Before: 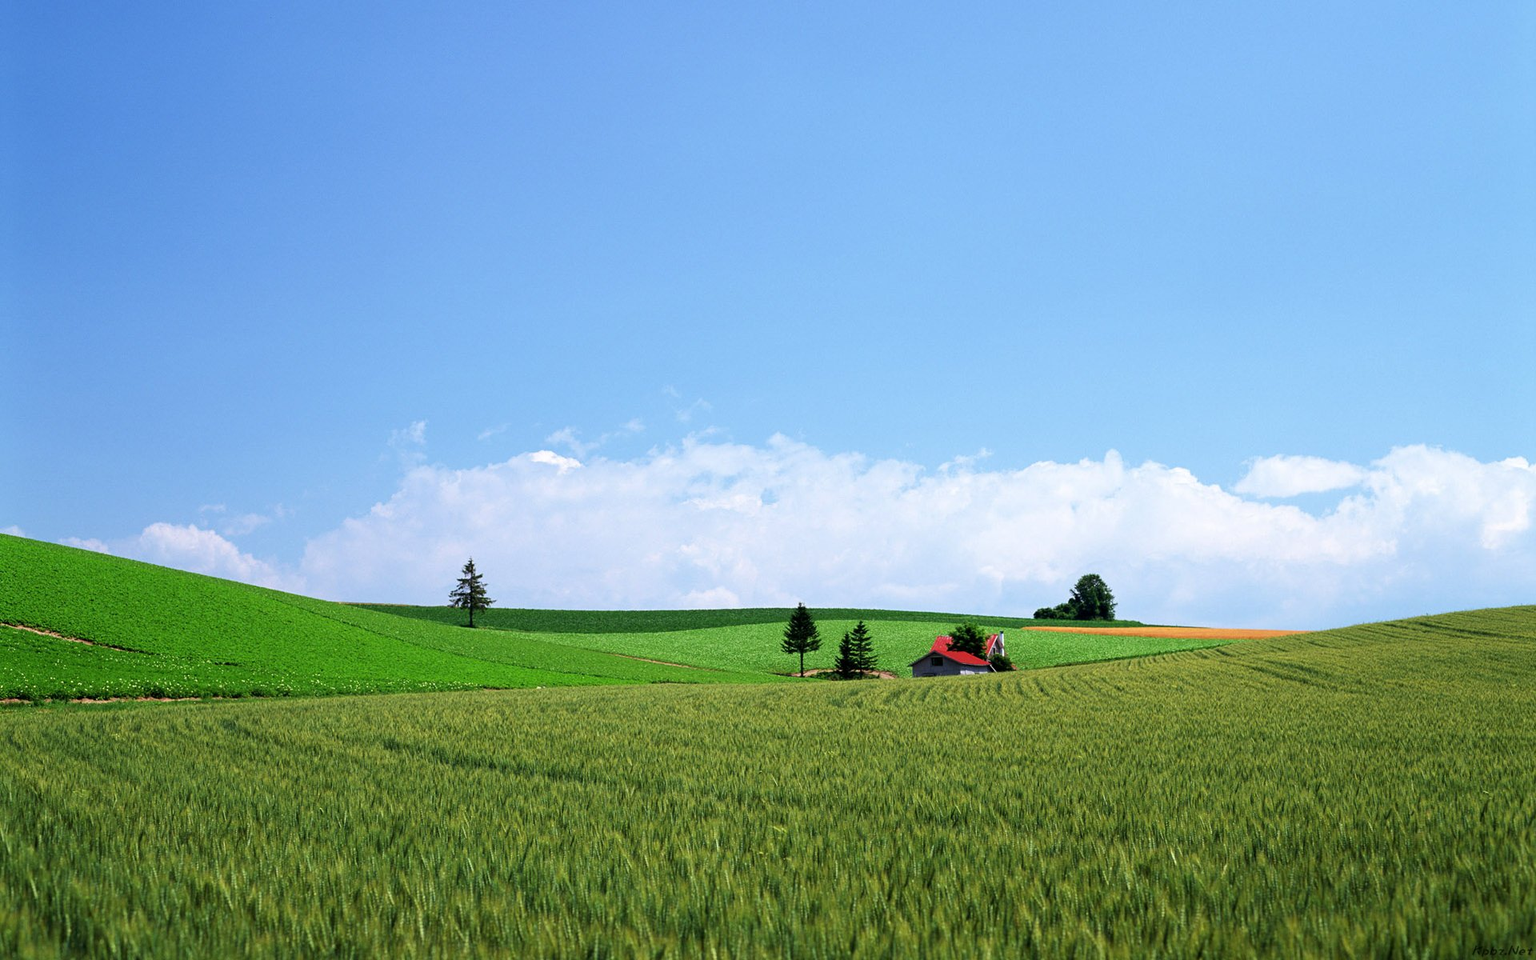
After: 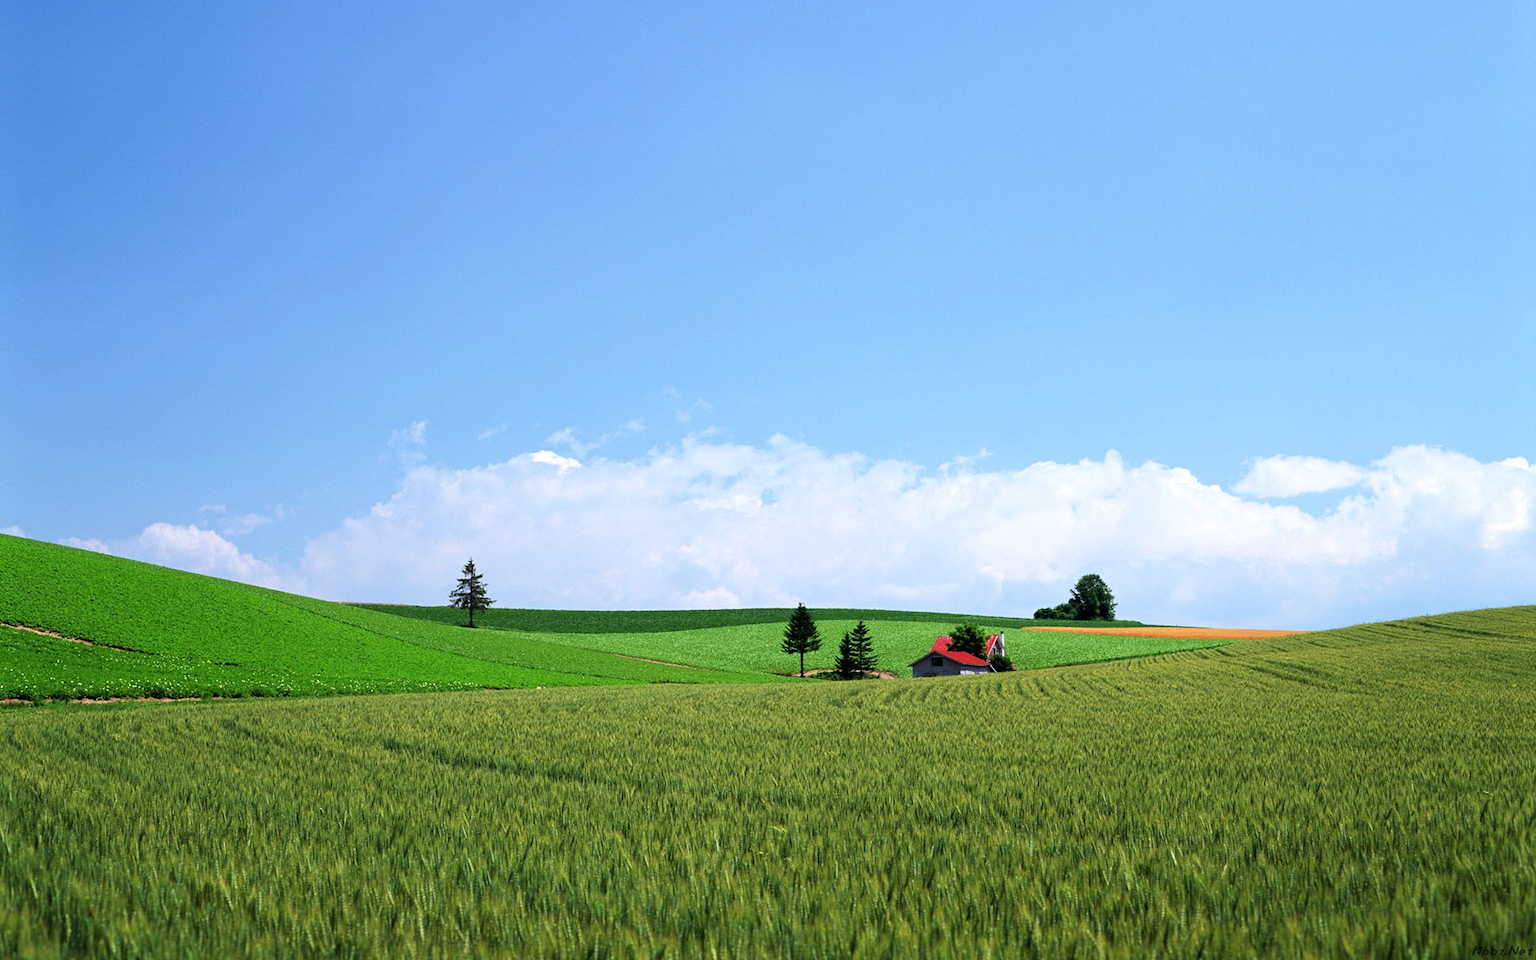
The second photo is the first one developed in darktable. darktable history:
exposure: exposure 0.076 EV, compensate exposure bias true, compensate highlight preservation false
